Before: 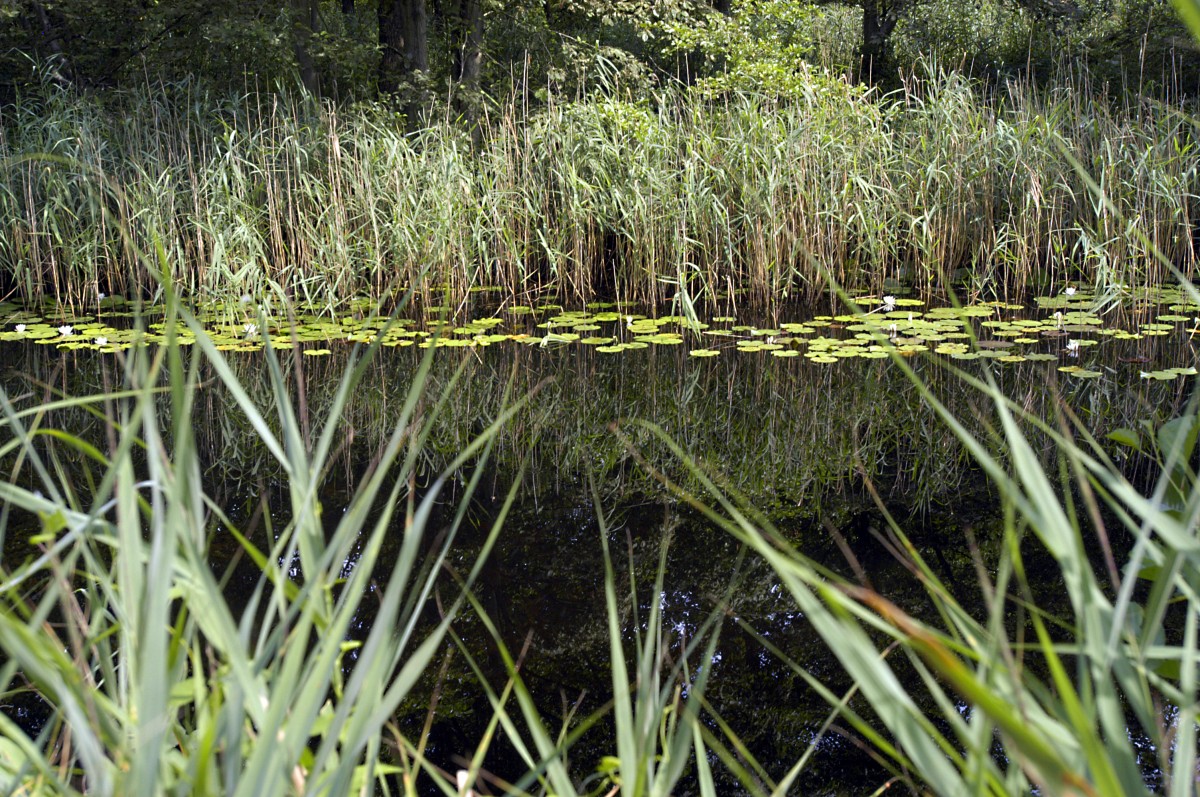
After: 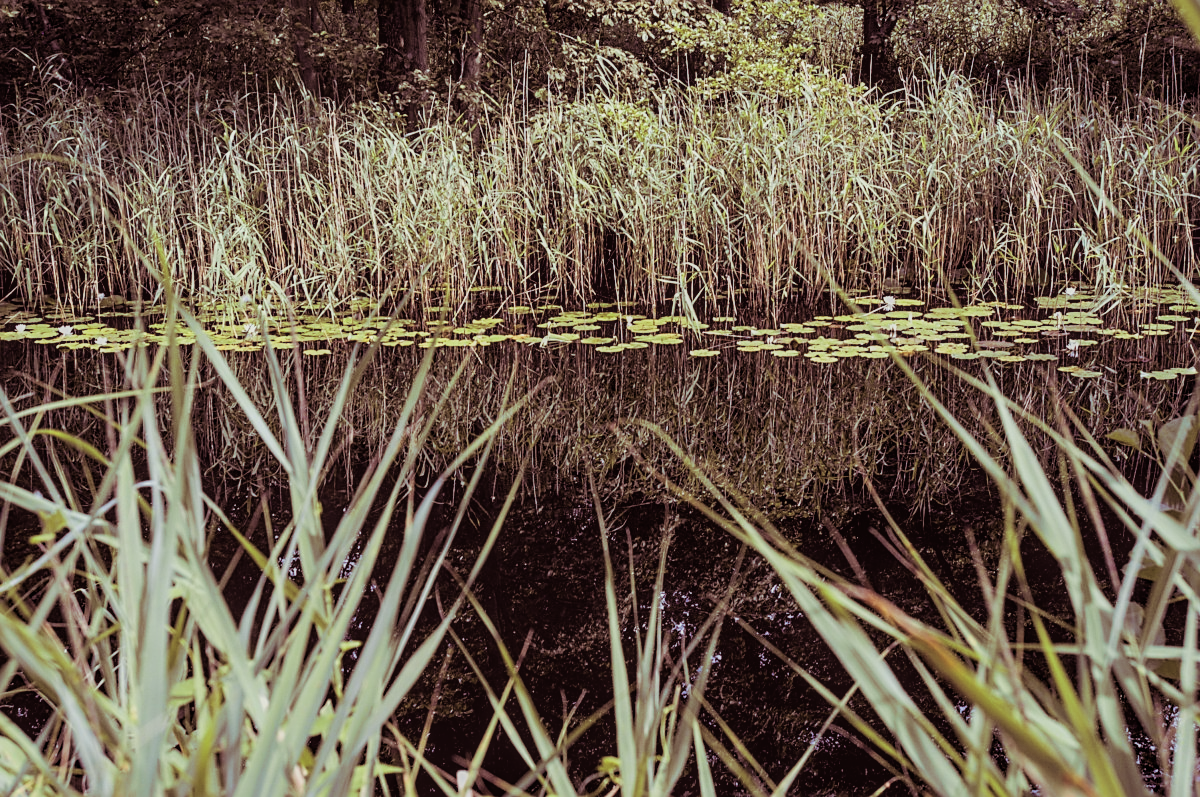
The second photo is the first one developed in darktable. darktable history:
sharpen: on, module defaults
local contrast: on, module defaults
contrast brightness saturation: contrast -0.08, brightness -0.04, saturation -0.11
split-toning: on, module defaults
filmic rgb: black relative exposure -7.65 EV, white relative exposure 4.56 EV, hardness 3.61
exposure: exposure 0.493 EV, compensate highlight preservation false
